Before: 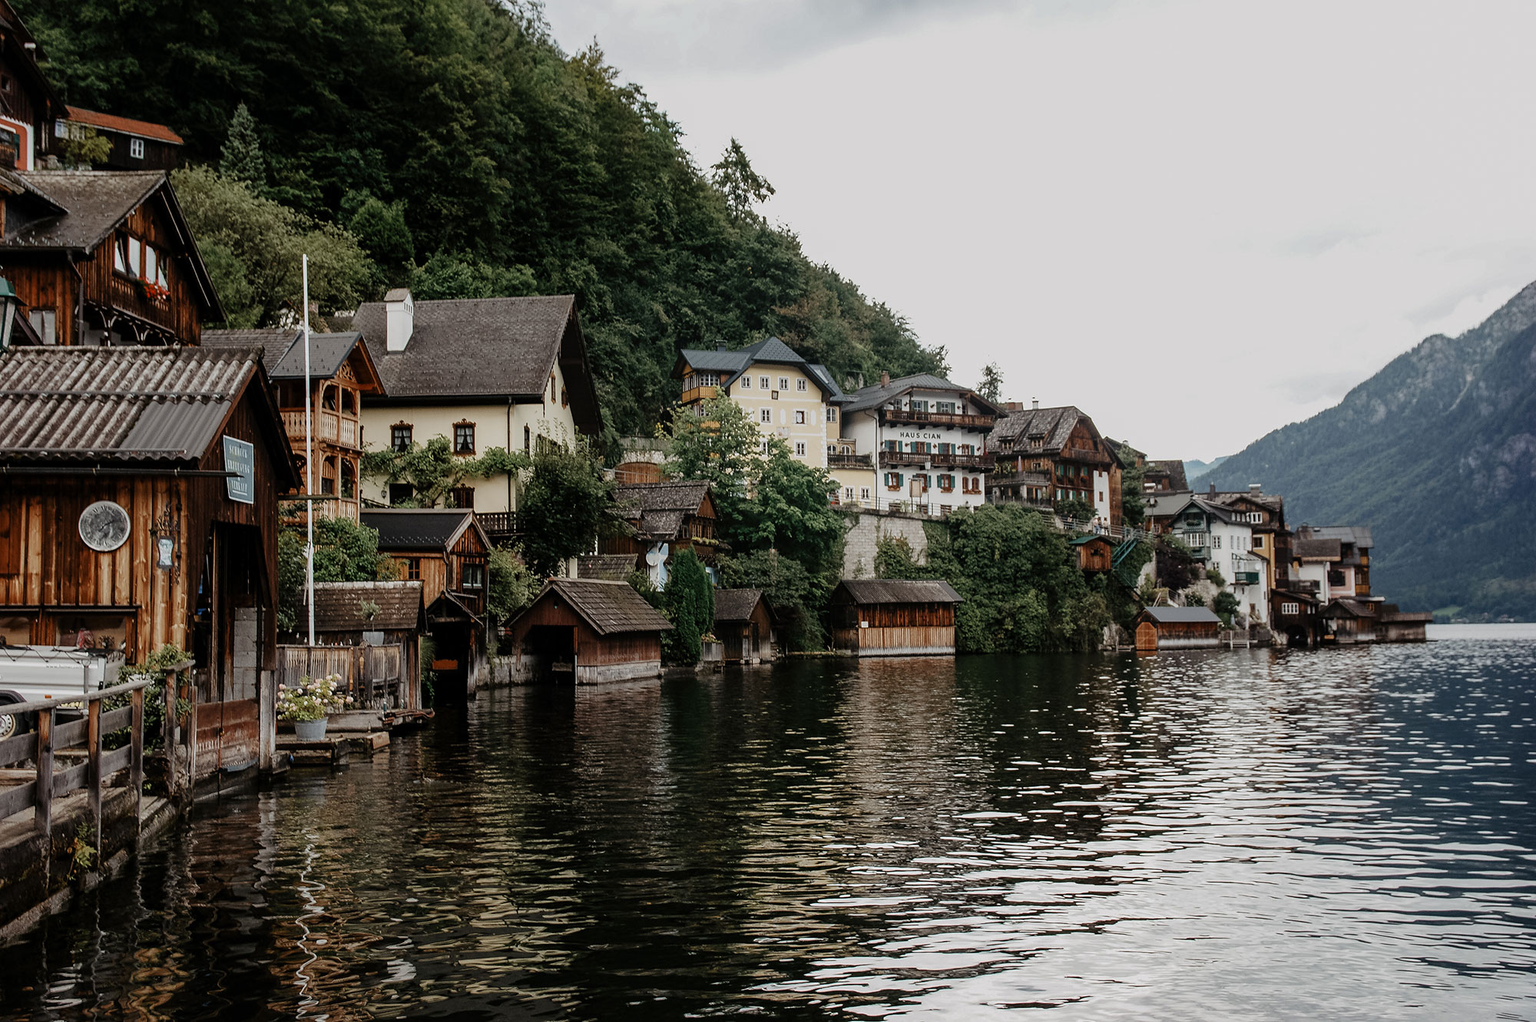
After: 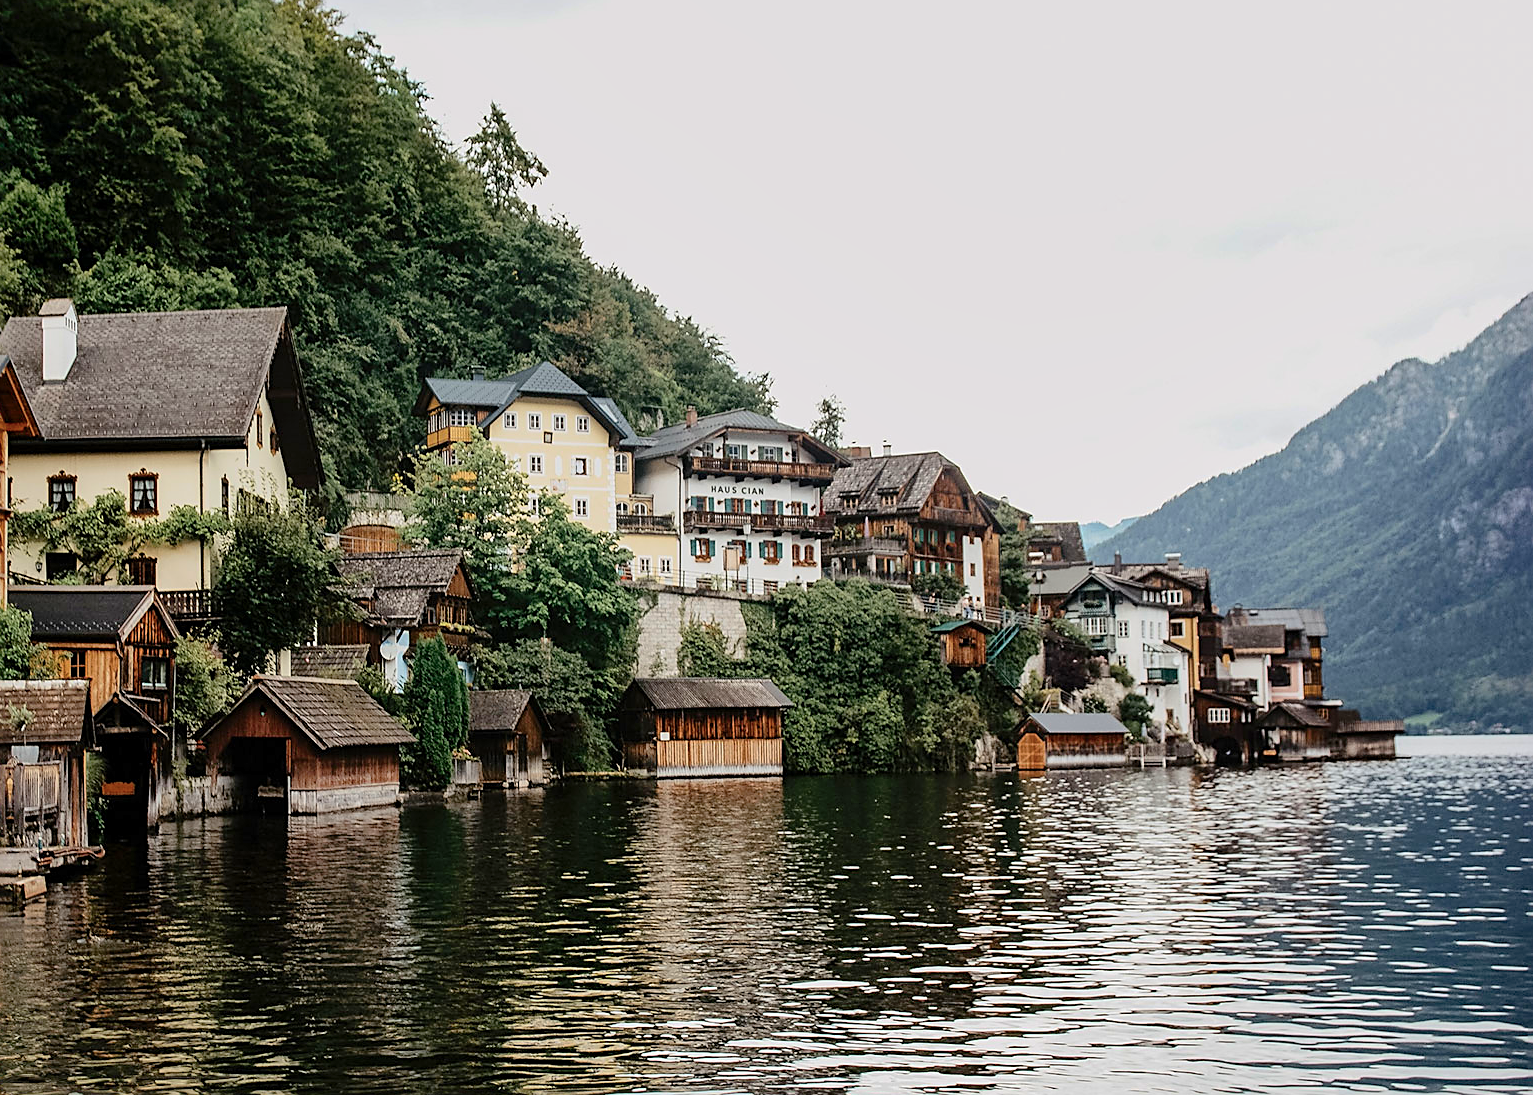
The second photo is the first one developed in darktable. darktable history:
tone curve: curves: ch0 [(0, 0) (0.003, 0.003) (0.011, 0.01) (0.025, 0.023) (0.044, 0.041) (0.069, 0.064) (0.1, 0.094) (0.136, 0.143) (0.177, 0.205) (0.224, 0.281) (0.277, 0.367) (0.335, 0.457) (0.399, 0.542) (0.468, 0.629) (0.543, 0.711) (0.623, 0.788) (0.709, 0.863) (0.801, 0.912) (0.898, 0.955) (1, 1)], color space Lab, independent channels, preserve colors none
shadows and highlights: on, module defaults
color balance rgb: perceptual saturation grading › global saturation 20%, global vibrance 20%
sharpen: on, module defaults
crop: left 23.095%, top 5.827%, bottom 11.854%
